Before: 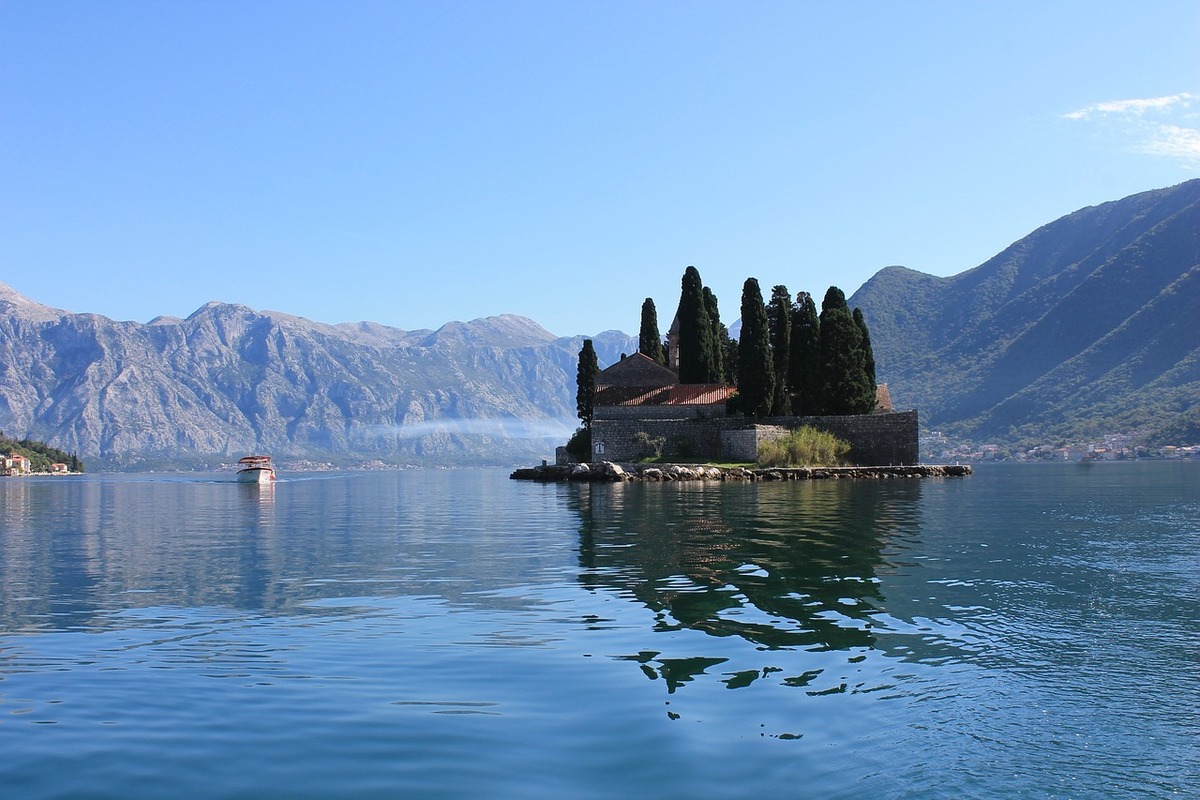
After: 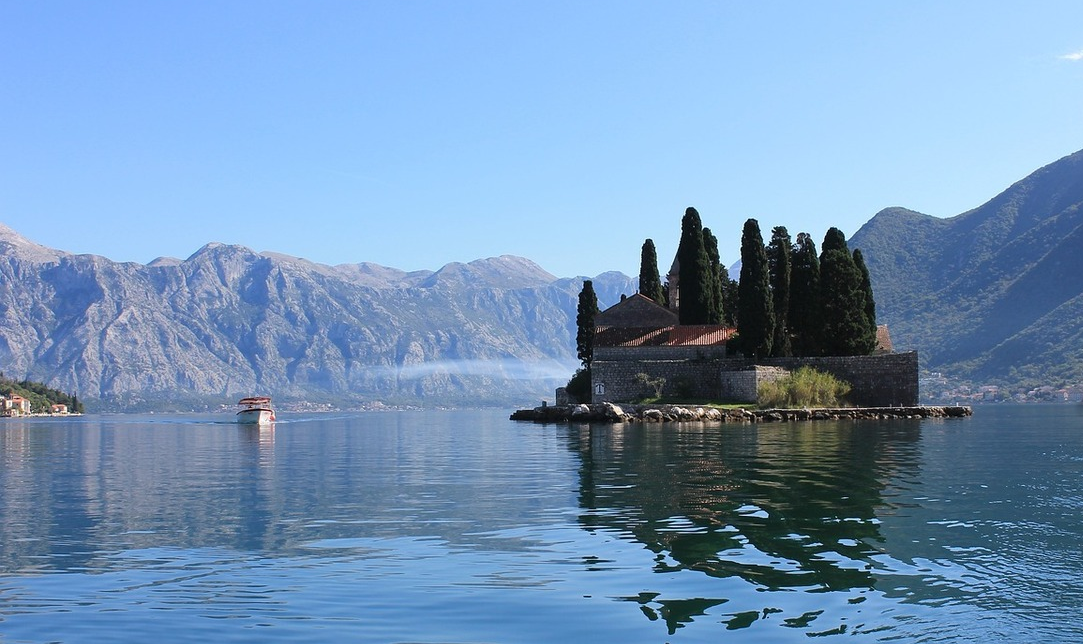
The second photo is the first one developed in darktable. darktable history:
crop: top 7.49%, right 9.717%, bottom 11.943%
exposure: compensate highlight preservation false
